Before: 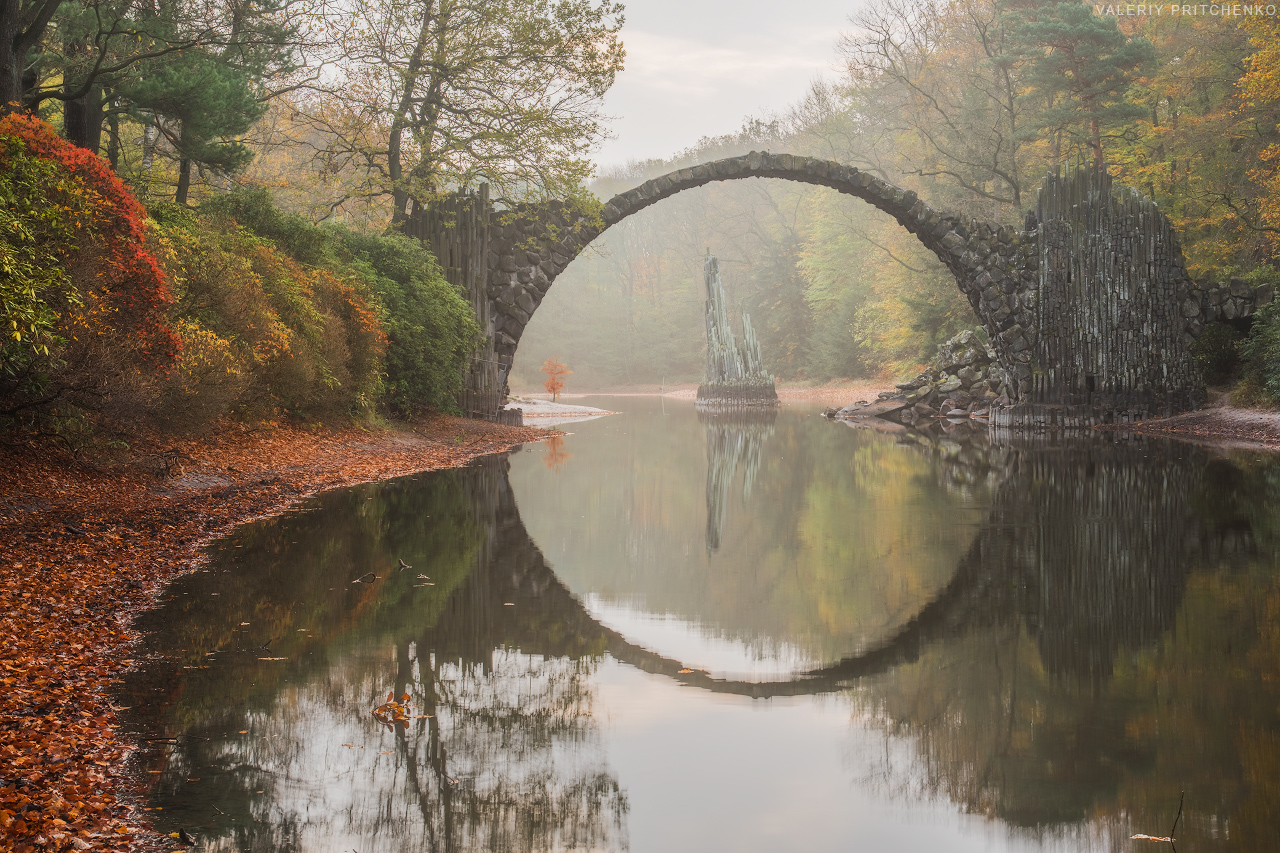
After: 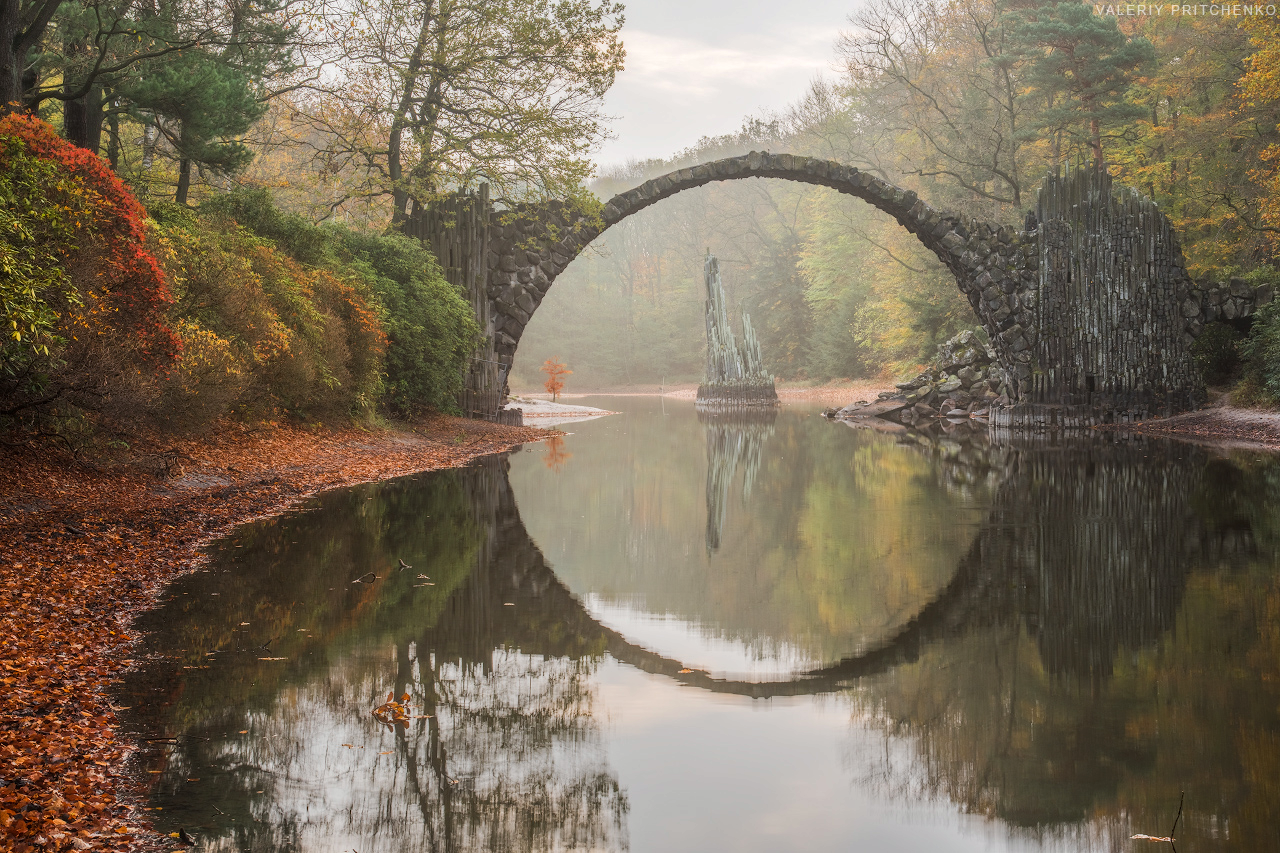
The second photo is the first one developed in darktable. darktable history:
haze removal: compatibility mode true, adaptive false
local contrast: highlights 100%, shadows 100%, detail 120%, midtone range 0.2
